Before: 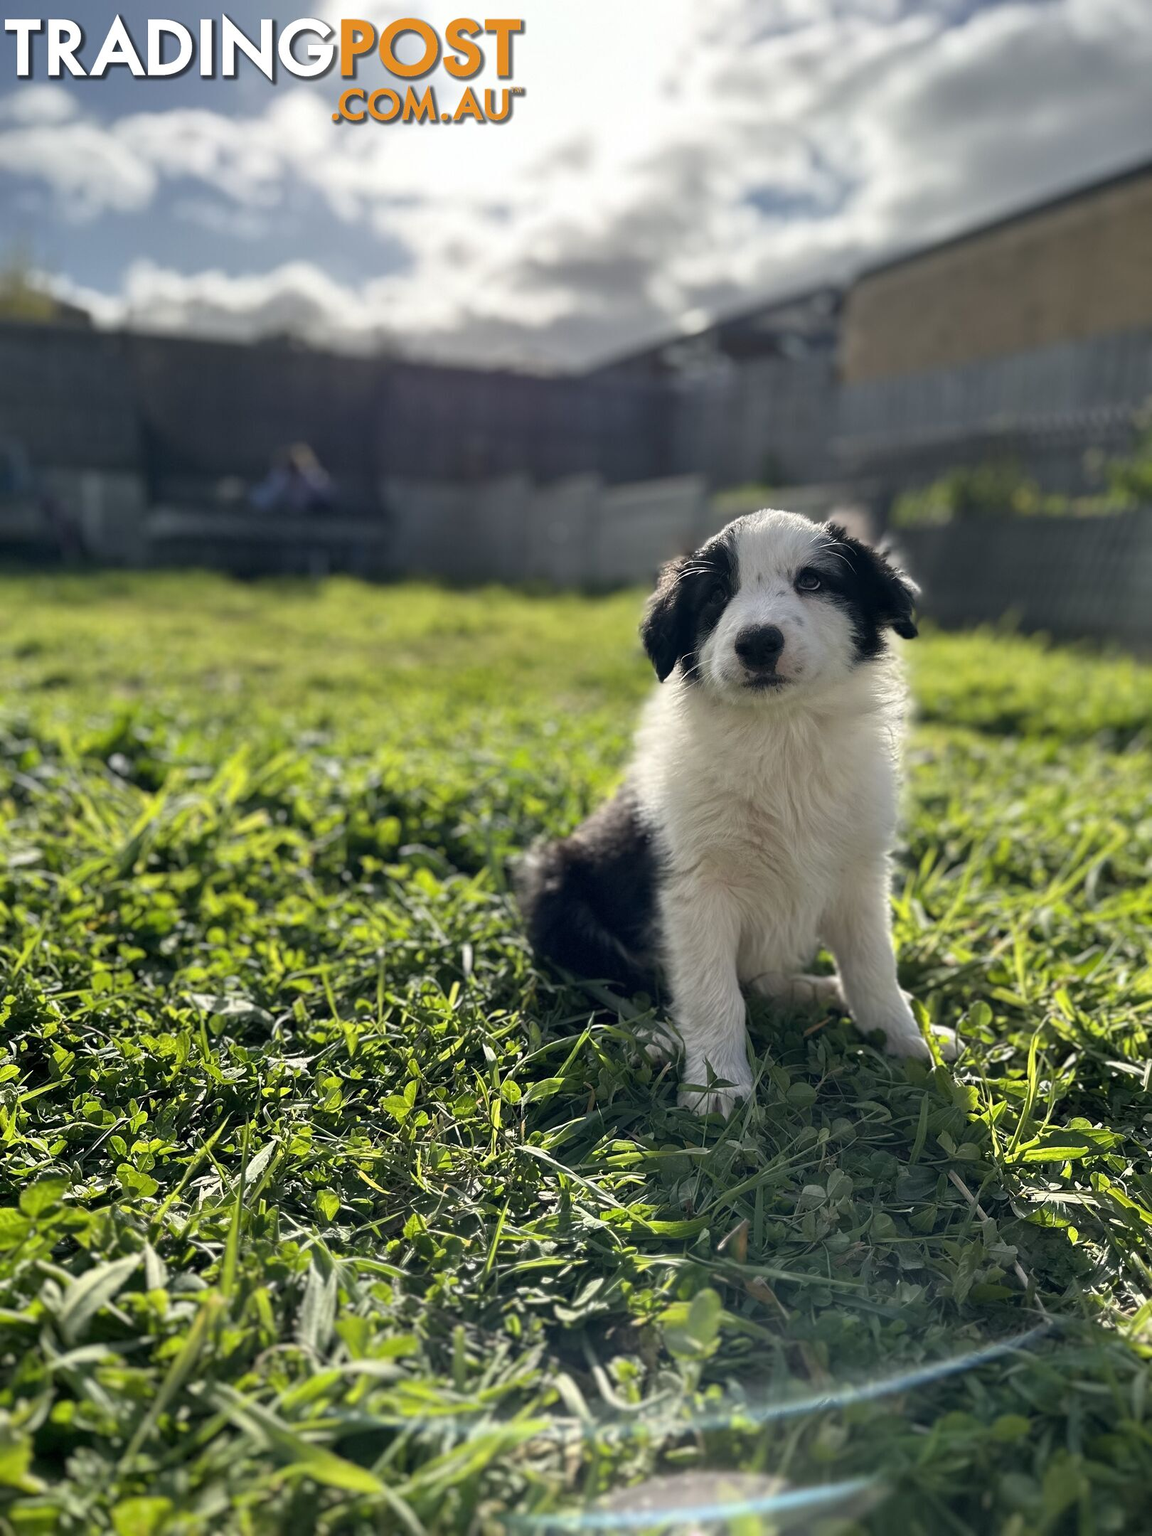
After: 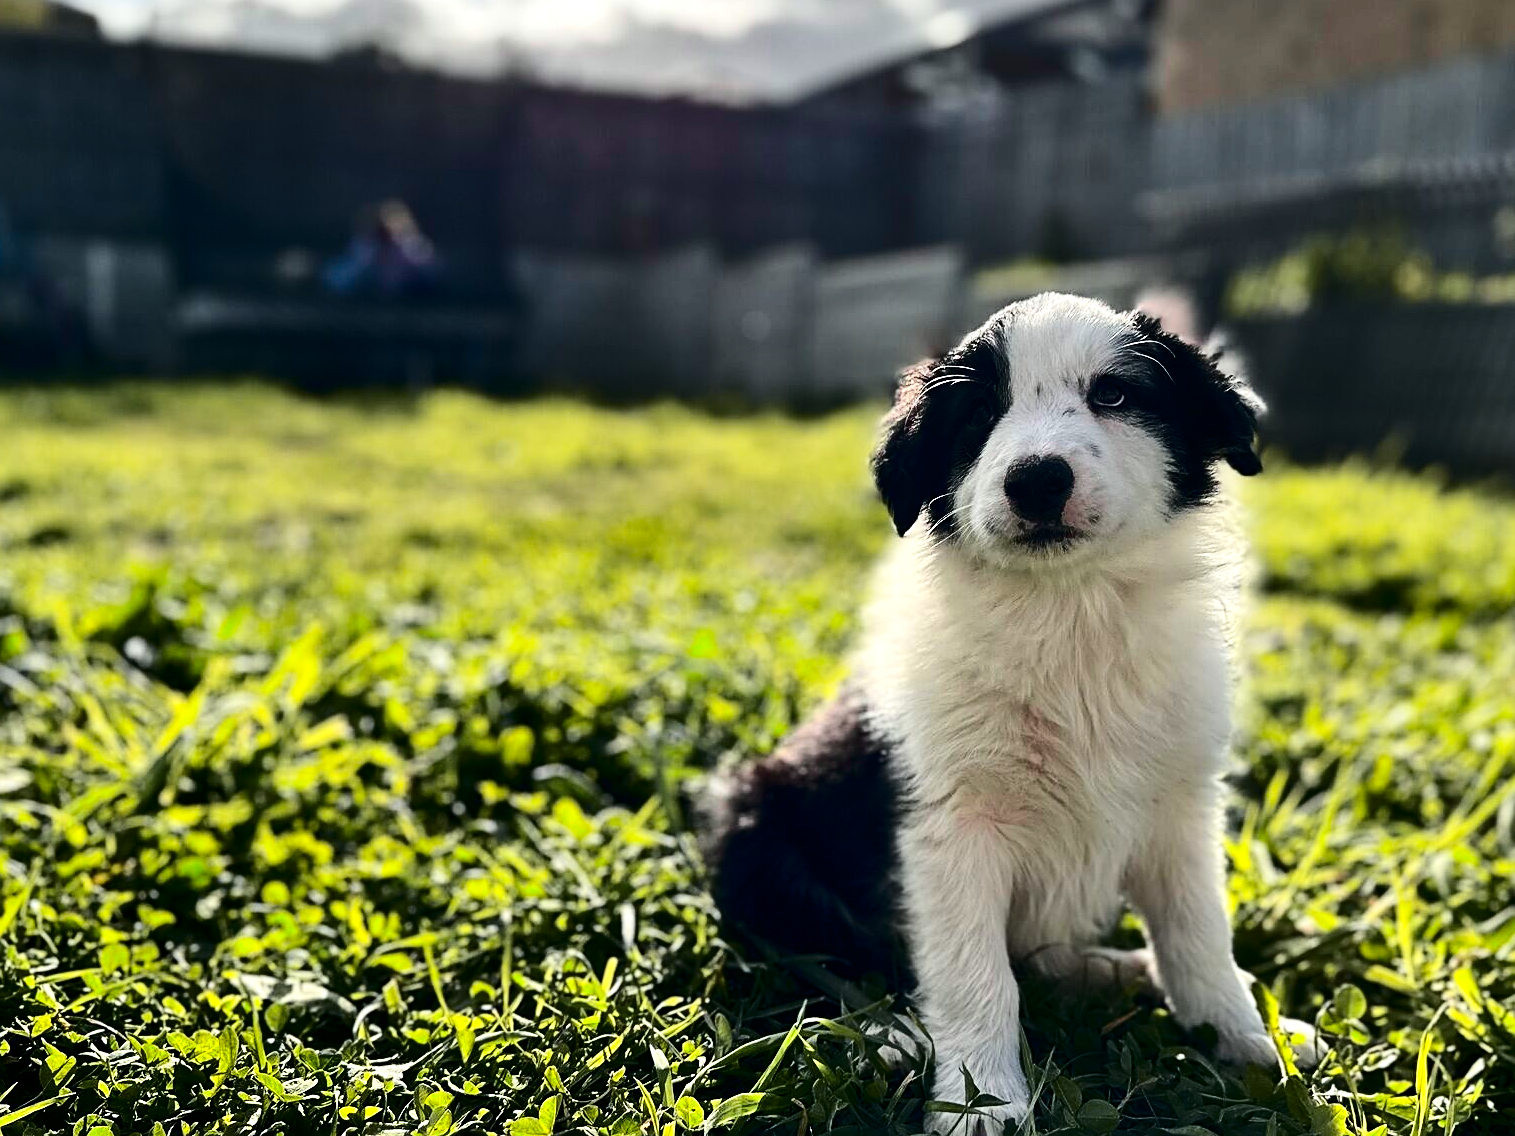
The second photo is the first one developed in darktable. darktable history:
shadows and highlights: low approximation 0.01, soften with gaussian
crop: left 1.819%, top 19.603%, right 4.622%, bottom 27.8%
contrast brightness saturation: contrast 0.205, brightness -0.106, saturation 0.105
tone curve: curves: ch0 [(0, 0) (0.105, 0.068) (0.181, 0.14) (0.28, 0.259) (0.384, 0.404) (0.485, 0.531) (0.638, 0.681) (0.87, 0.883) (1, 0.977)]; ch1 [(0, 0) (0.161, 0.092) (0.35, 0.33) (0.379, 0.401) (0.456, 0.469) (0.501, 0.499) (0.516, 0.524) (0.562, 0.569) (0.635, 0.646) (1, 1)]; ch2 [(0, 0) (0.371, 0.362) (0.437, 0.437) (0.5, 0.5) (0.53, 0.524) (0.56, 0.561) (0.622, 0.606) (1, 1)], color space Lab, independent channels, preserve colors none
color zones: mix -60.23%
tone equalizer: -8 EV -0.425 EV, -7 EV -0.407 EV, -6 EV -0.309 EV, -5 EV -0.244 EV, -3 EV 0.255 EV, -2 EV 0.307 EV, -1 EV 0.409 EV, +0 EV 0.396 EV
sharpen: on, module defaults
